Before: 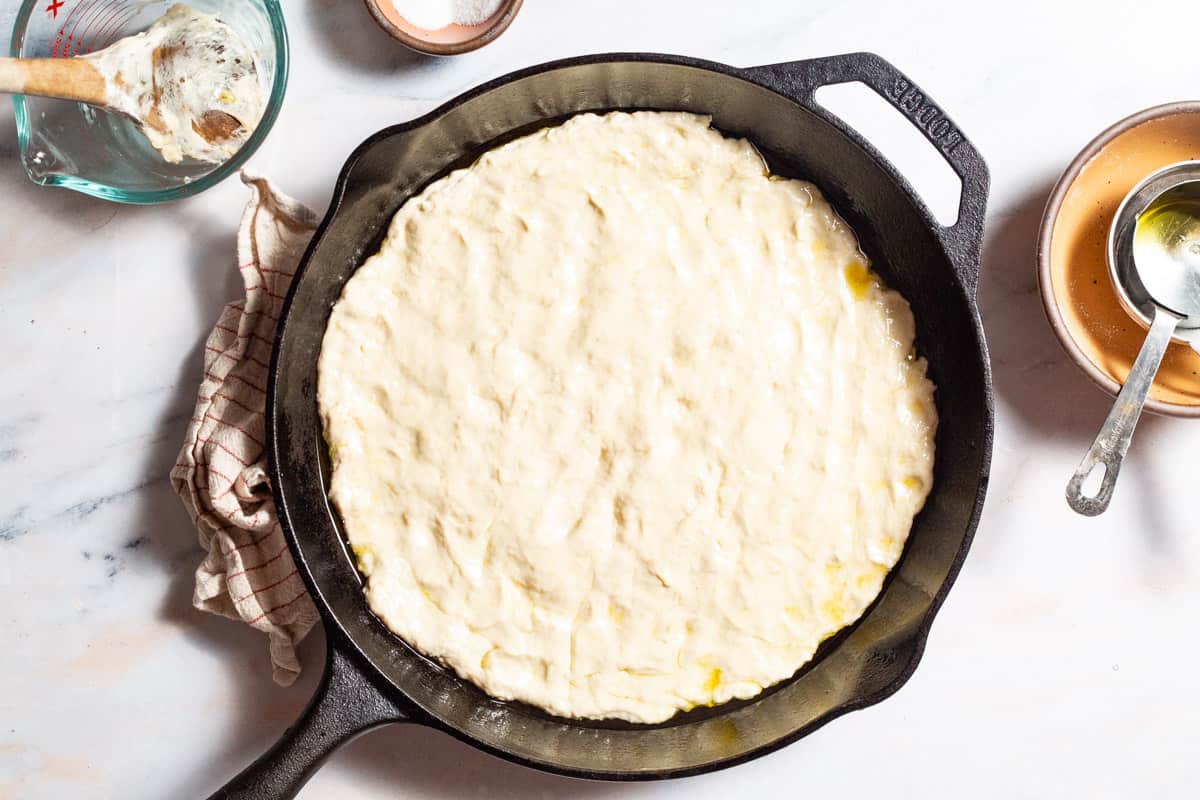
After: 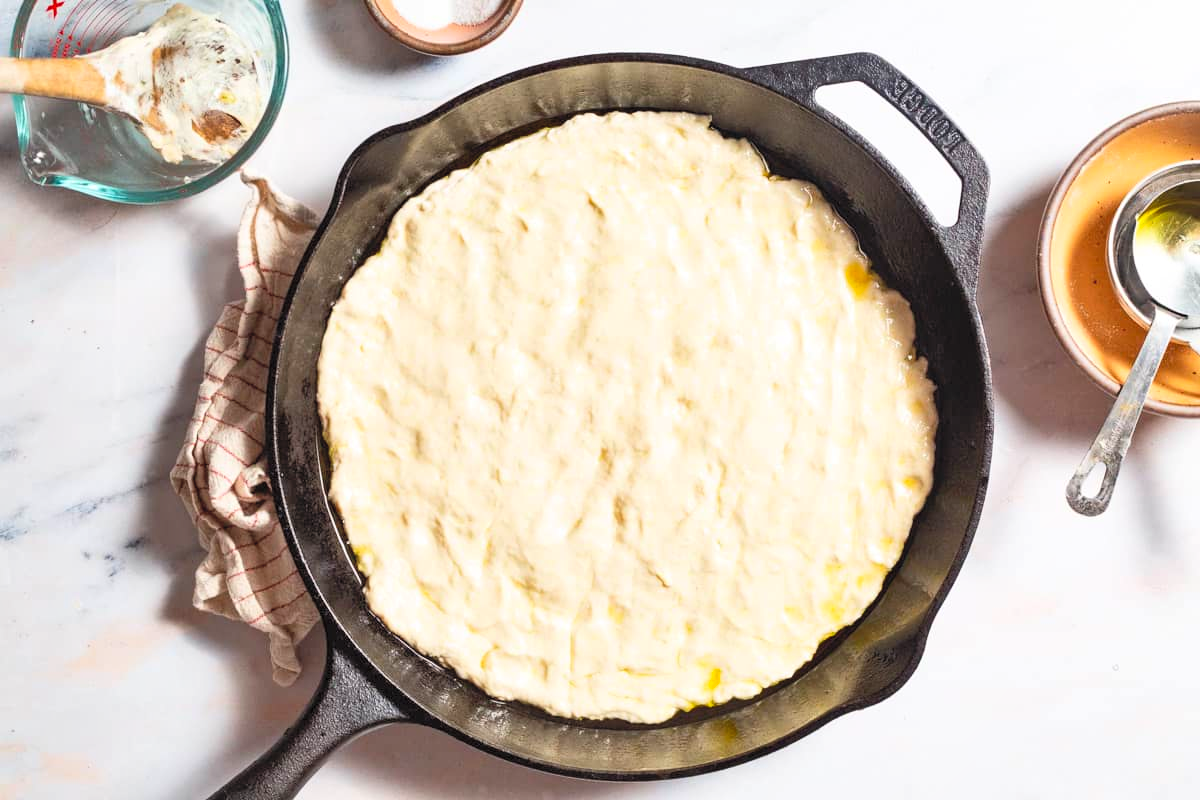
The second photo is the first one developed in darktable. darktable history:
contrast brightness saturation: contrast 0.105, brightness 0.3, saturation 0.144
tone equalizer: edges refinement/feathering 500, mask exposure compensation -1.57 EV, preserve details no
exposure: compensate highlight preservation false
shadows and highlights: shadows 47.69, highlights -41.31, soften with gaussian
